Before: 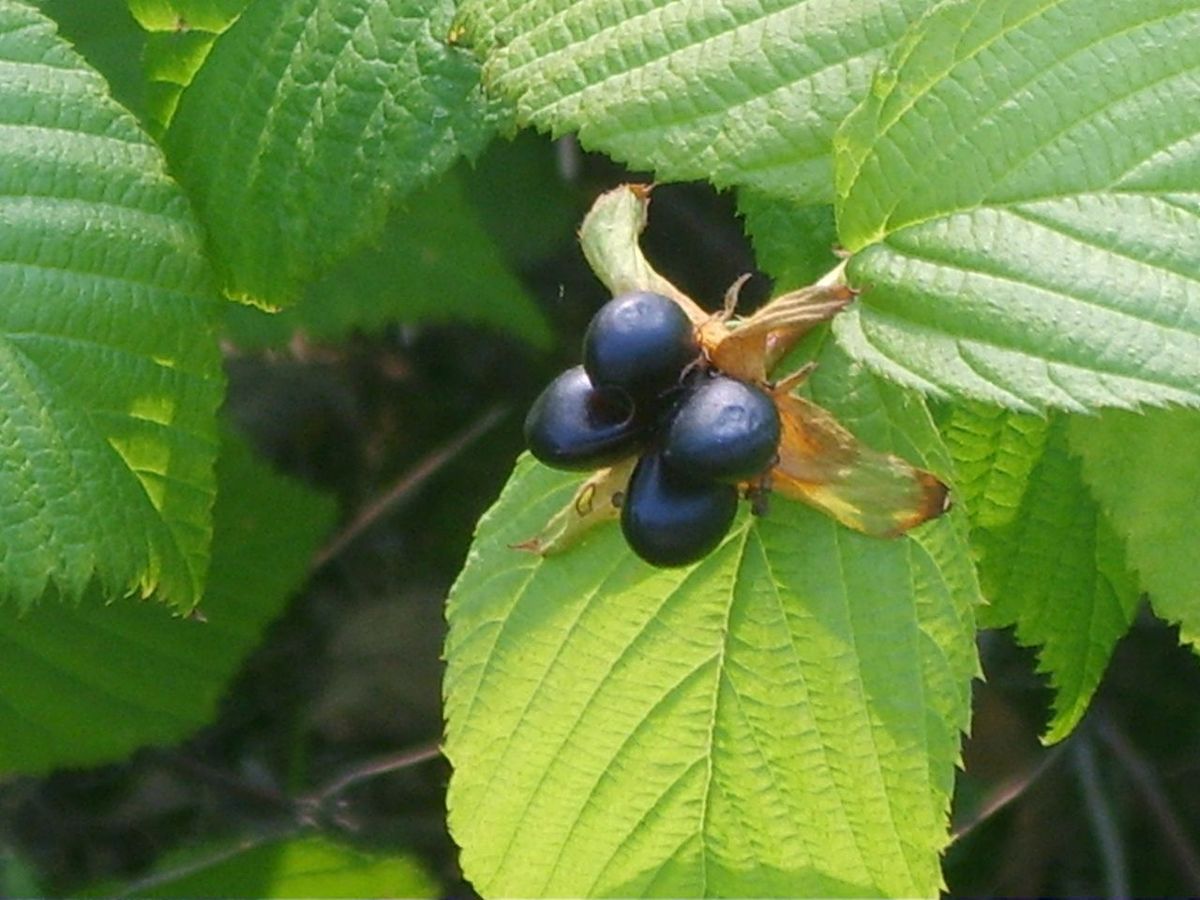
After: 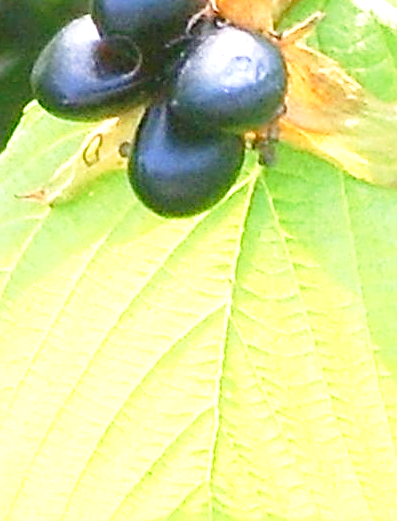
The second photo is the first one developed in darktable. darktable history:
crop: left 41.087%, top 38.999%, right 25.811%, bottom 3.025%
exposure: black level correction 0, exposure 1.691 EV, compensate exposure bias true, compensate highlight preservation false
tone curve: curves: ch0 [(0, 0.021) (0.049, 0.044) (0.152, 0.14) (0.328, 0.377) (0.473, 0.543) (0.641, 0.705) (0.85, 0.894) (1, 0.969)]; ch1 [(0, 0) (0.302, 0.331) (0.427, 0.433) (0.472, 0.47) (0.502, 0.503) (0.527, 0.524) (0.564, 0.591) (0.602, 0.632) (0.677, 0.701) (0.859, 0.885) (1, 1)]; ch2 [(0, 0) (0.33, 0.301) (0.447, 0.44) (0.487, 0.496) (0.502, 0.516) (0.535, 0.563) (0.565, 0.6) (0.618, 0.629) (1, 1)], preserve colors none
sharpen: on, module defaults
